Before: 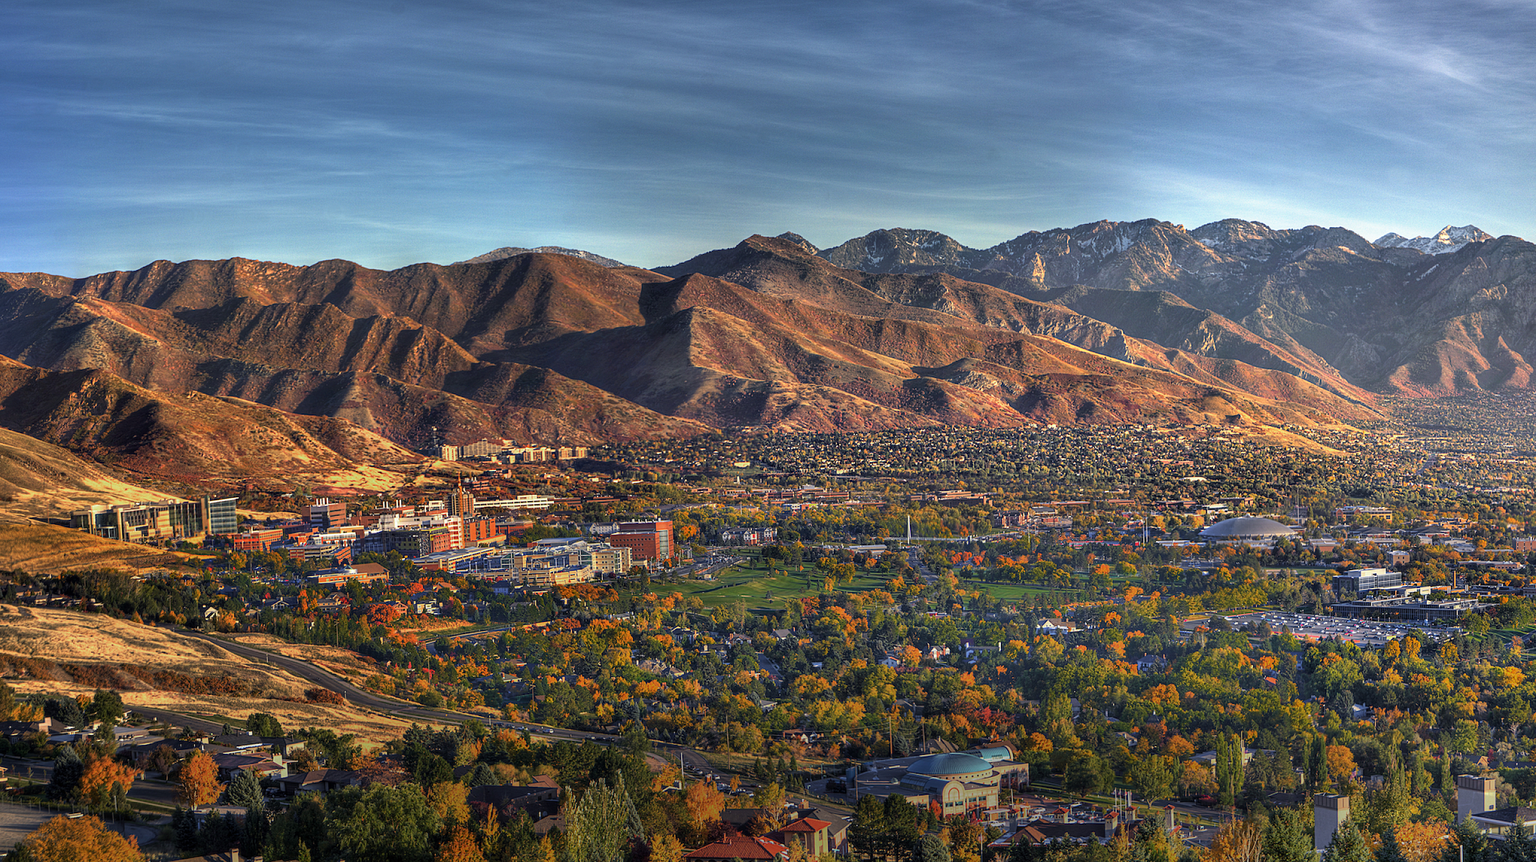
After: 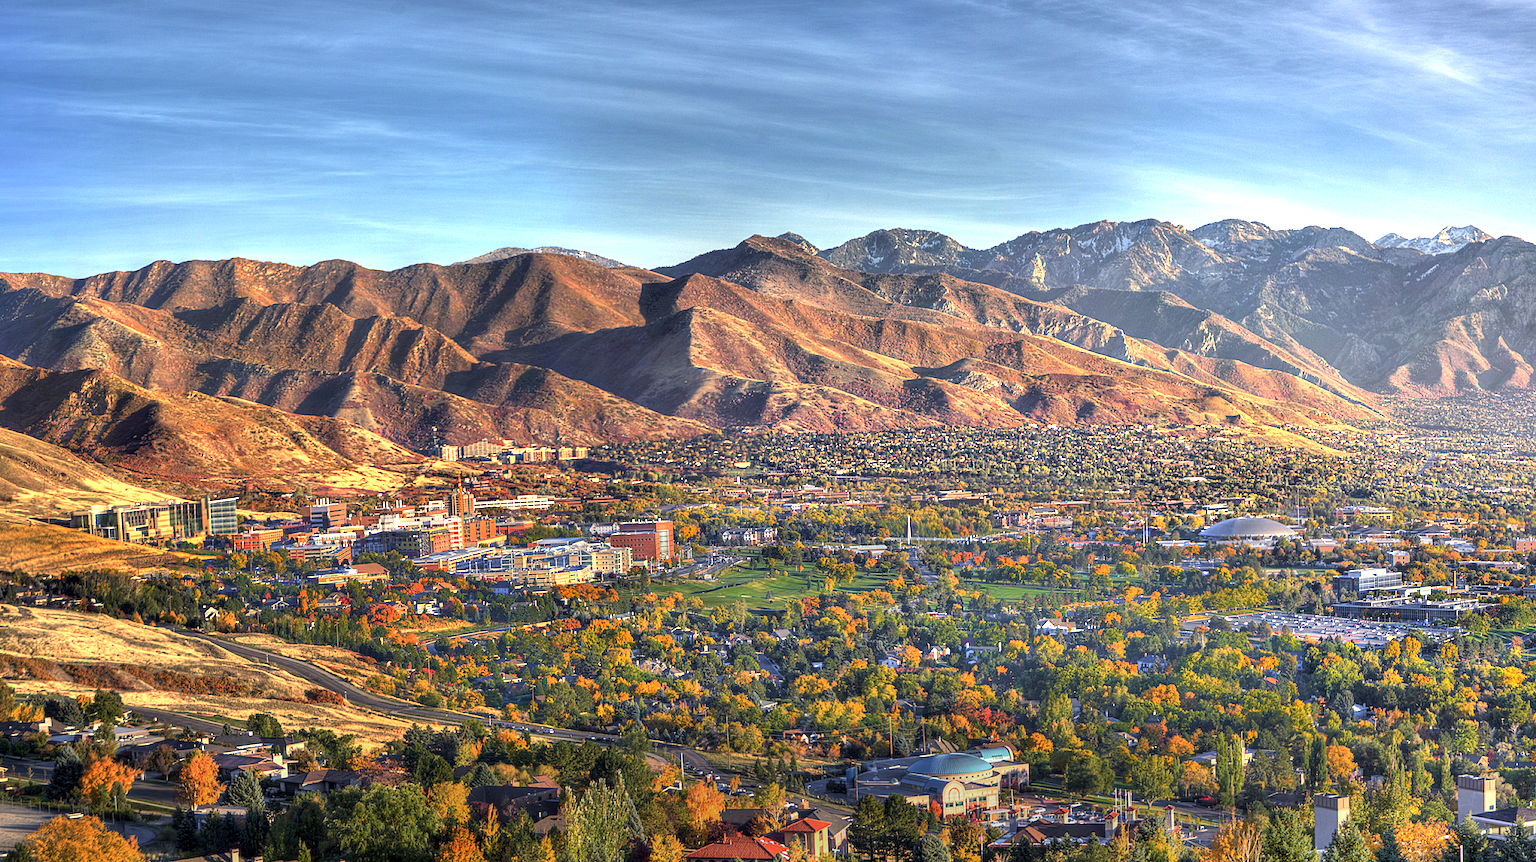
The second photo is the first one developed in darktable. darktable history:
tone equalizer: -8 EV -0.002 EV, -7 EV 0.005 EV, -6 EV -0.009 EV, -5 EV 0.011 EV, -4 EV -0.012 EV, -3 EV 0.007 EV, -2 EV -0.062 EV, -1 EV -0.293 EV, +0 EV -0.582 EV, smoothing diameter 2%, edges refinement/feathering 20, mask exposure compensation -1.57 EV, filter diffusion 5
exposure: black level correction 0.001, exposure 1.129 EV, compensate exposure bias true, compensate highlight preservation false
